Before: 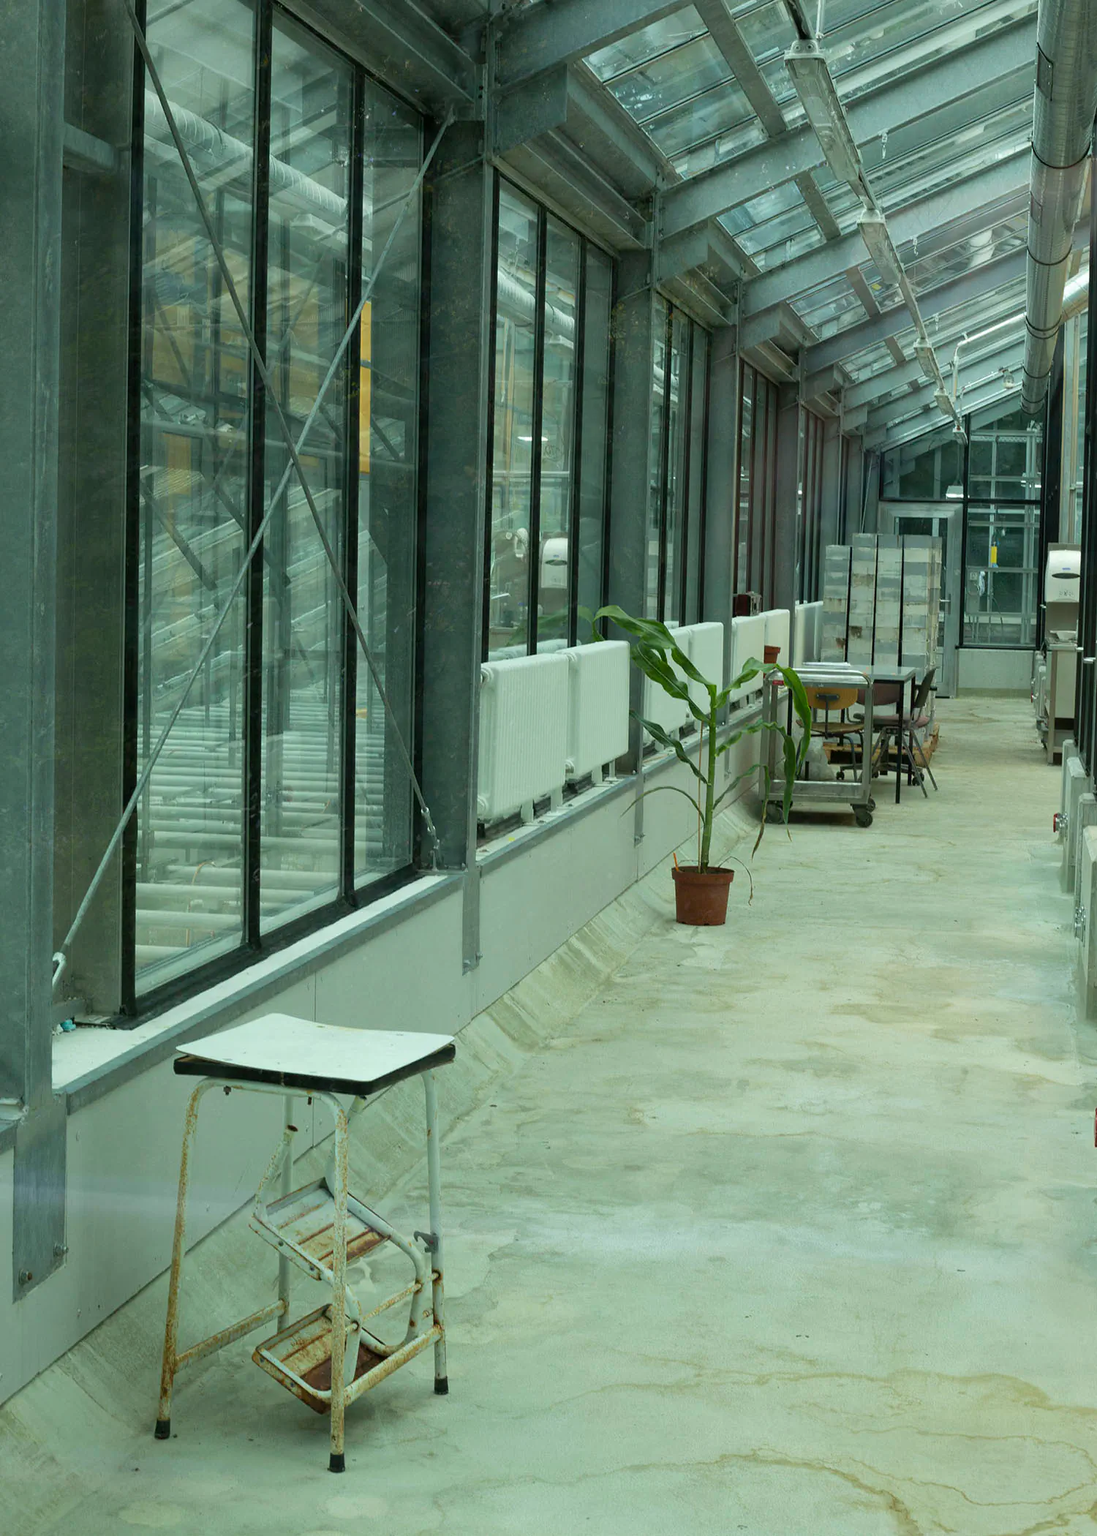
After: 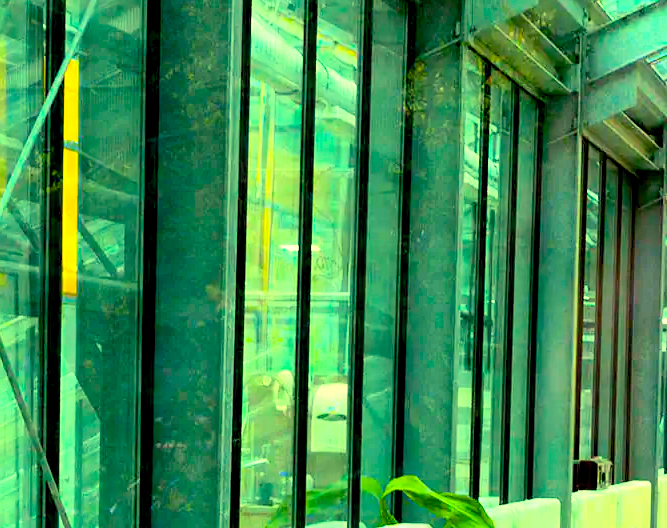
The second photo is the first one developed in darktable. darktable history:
contrast brightness saturation: contrast 0.197, brightness 0.163, saturation 0.217
color balance rgb: highlights gain › chroma 7.897%, highlights gain › hue 85.45°, linear chroma grading › shadows -29.606%, linear chroma grading › global chroma 34.408%, perceptual saturation grading › global saturation 25.821%, global vibrance 35.135%, contrast 10.237%
crop: left 28.656%, top 16.795%, right 26.827%, bottom 58.017%
exposure: black level correction 0.011, exposure 1.077 EV, compensate exposure bias true, compensate highlight preservation false
